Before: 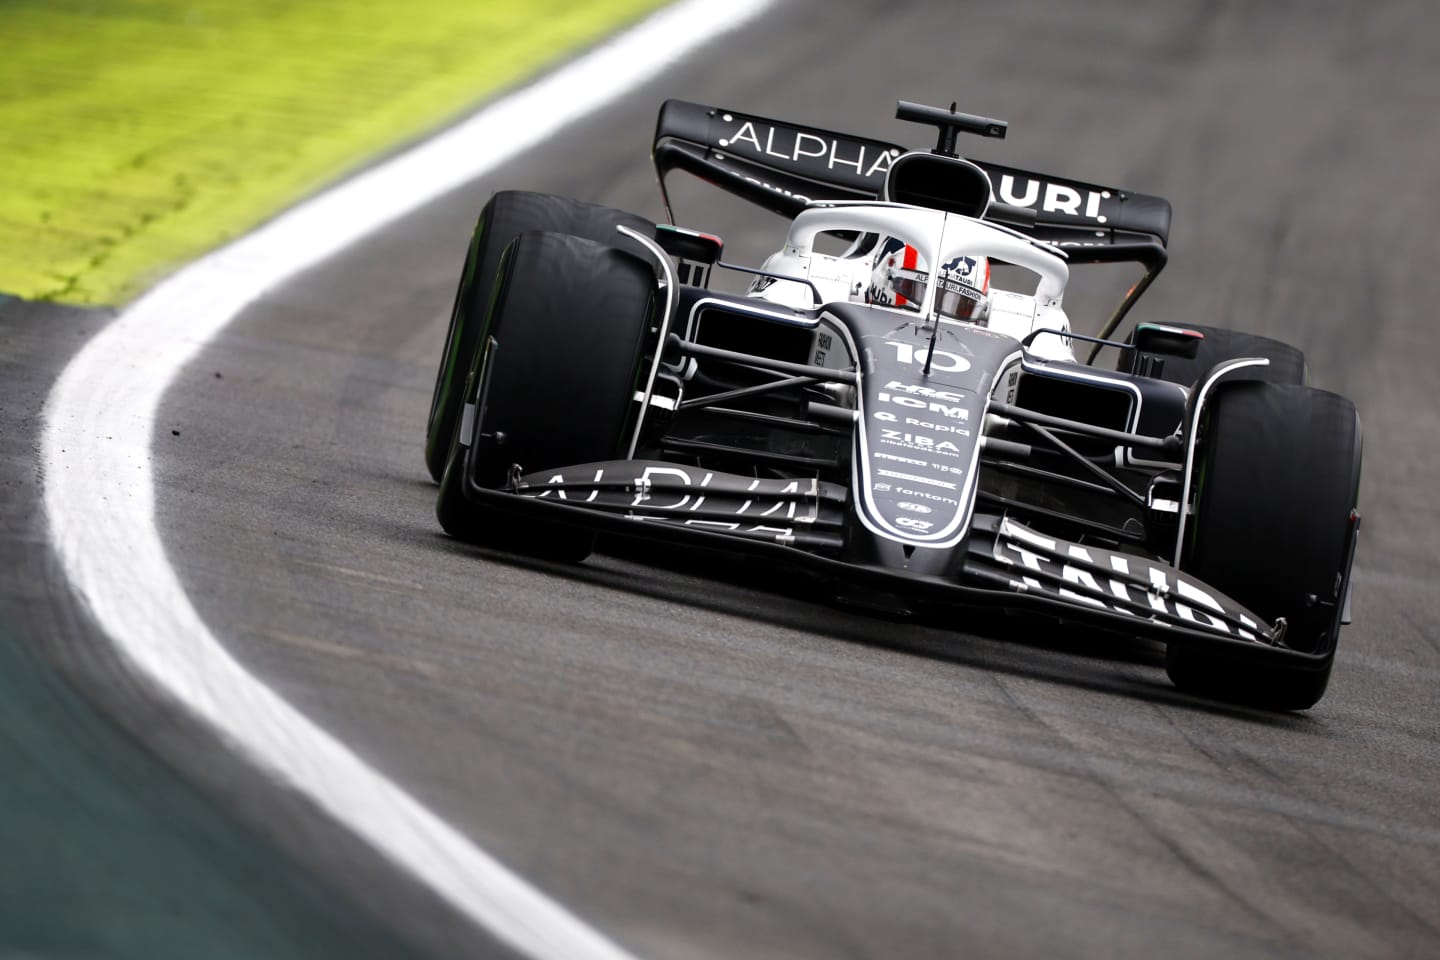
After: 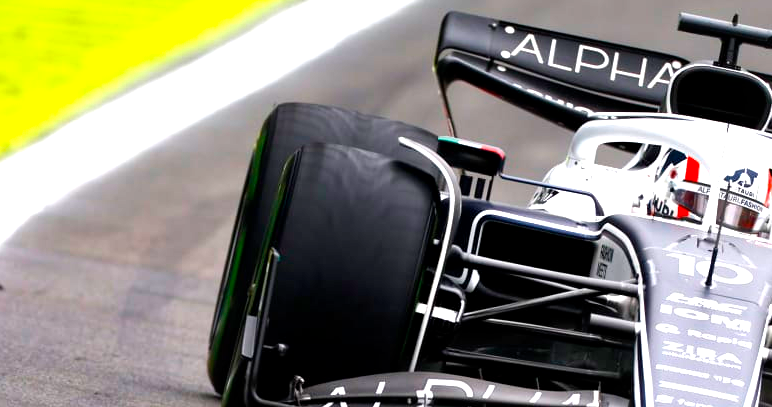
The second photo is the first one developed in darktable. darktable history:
exposure: black level correction 0, exposure 0.892 EV, compensate highlight preservation false
local contrast: mode bilateral grid, contrast 20, coarseness 50, detail 120%, midtone range 0.2
color balance rgb: perceptual saturation grading › global saturation 31.287%, global vibrance 20%
crop: left 15.202%, top 9.21%, right 31.123%, bottom 48.325%
